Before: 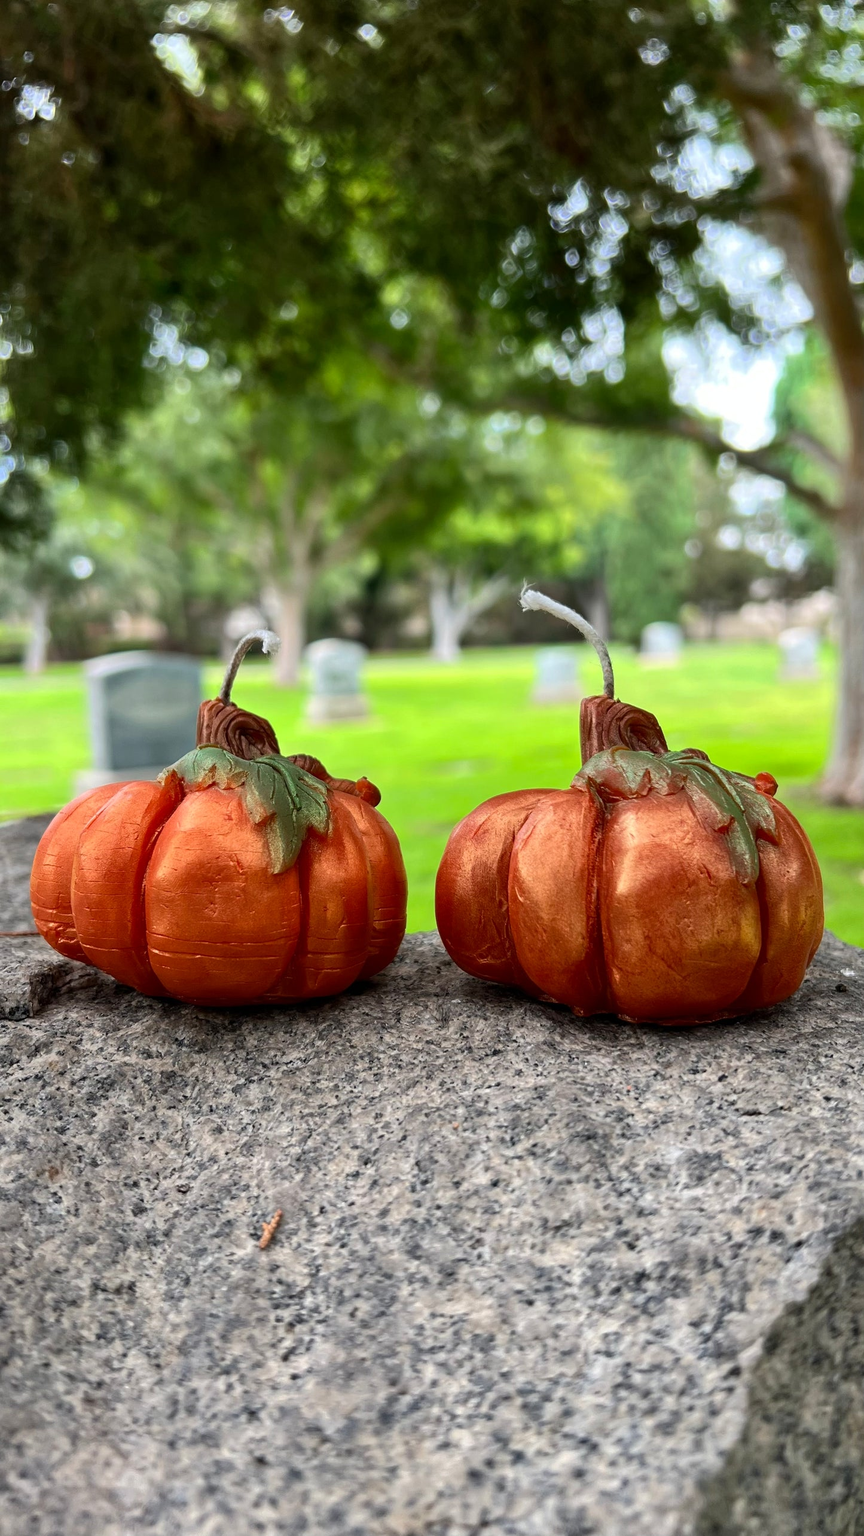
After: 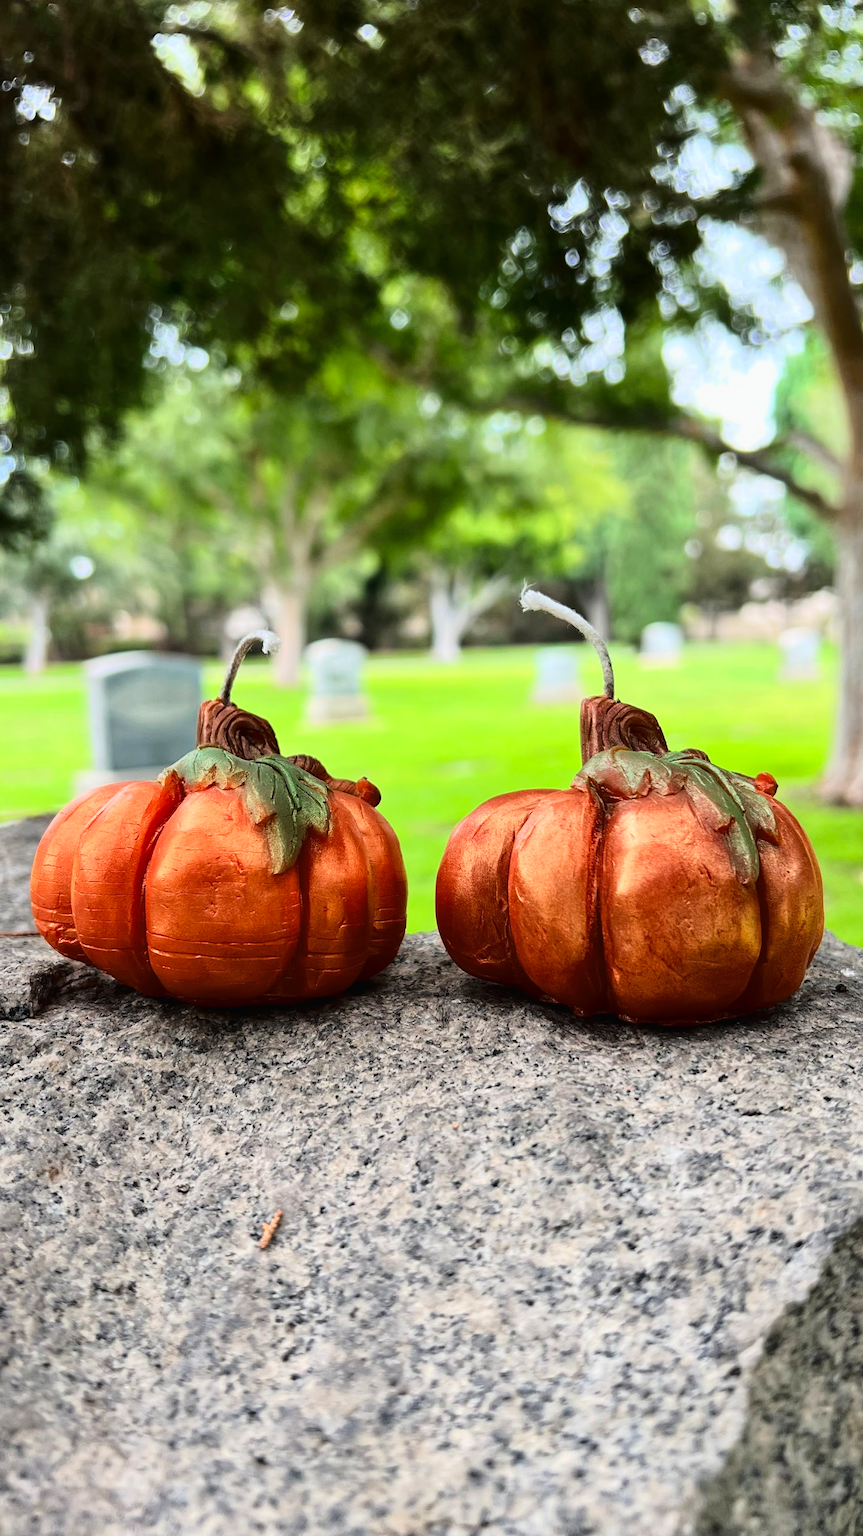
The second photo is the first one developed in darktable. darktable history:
tone curve: curves: ch0 [(0, 0.012) (0.037, 0.03) (0.123, 0.092) (0.19, 0.157) (0.269, 0.27) (0.48, 0.57) (0.595, 0.695) (0.718, 0.823) (0.855, 0.913) (1, 0.982)]; ch1 [(0, 0) (0.243, 0.245) (0.422, 0.415) (0.493, 0.495) (0.508, 0.506) (0.536, 0.542) (0.569, 0.611) (0.611, 0.662) (0.769, 0.807) (1, 1)]; ch2 [(0, 0) (0.249, 0.216) (0.349, 0.321) (0.424, 0.442) (0.476, 0.483) (0.498, 0.499) (0.517, 0.519) (0.532, 0.56) (0.569, 0.624) (0.614, 0.667) (0.706, 0.757) (0.808, 0.809) (0.991, 0.968)], color space Lab, linked channels, preserve colors none
